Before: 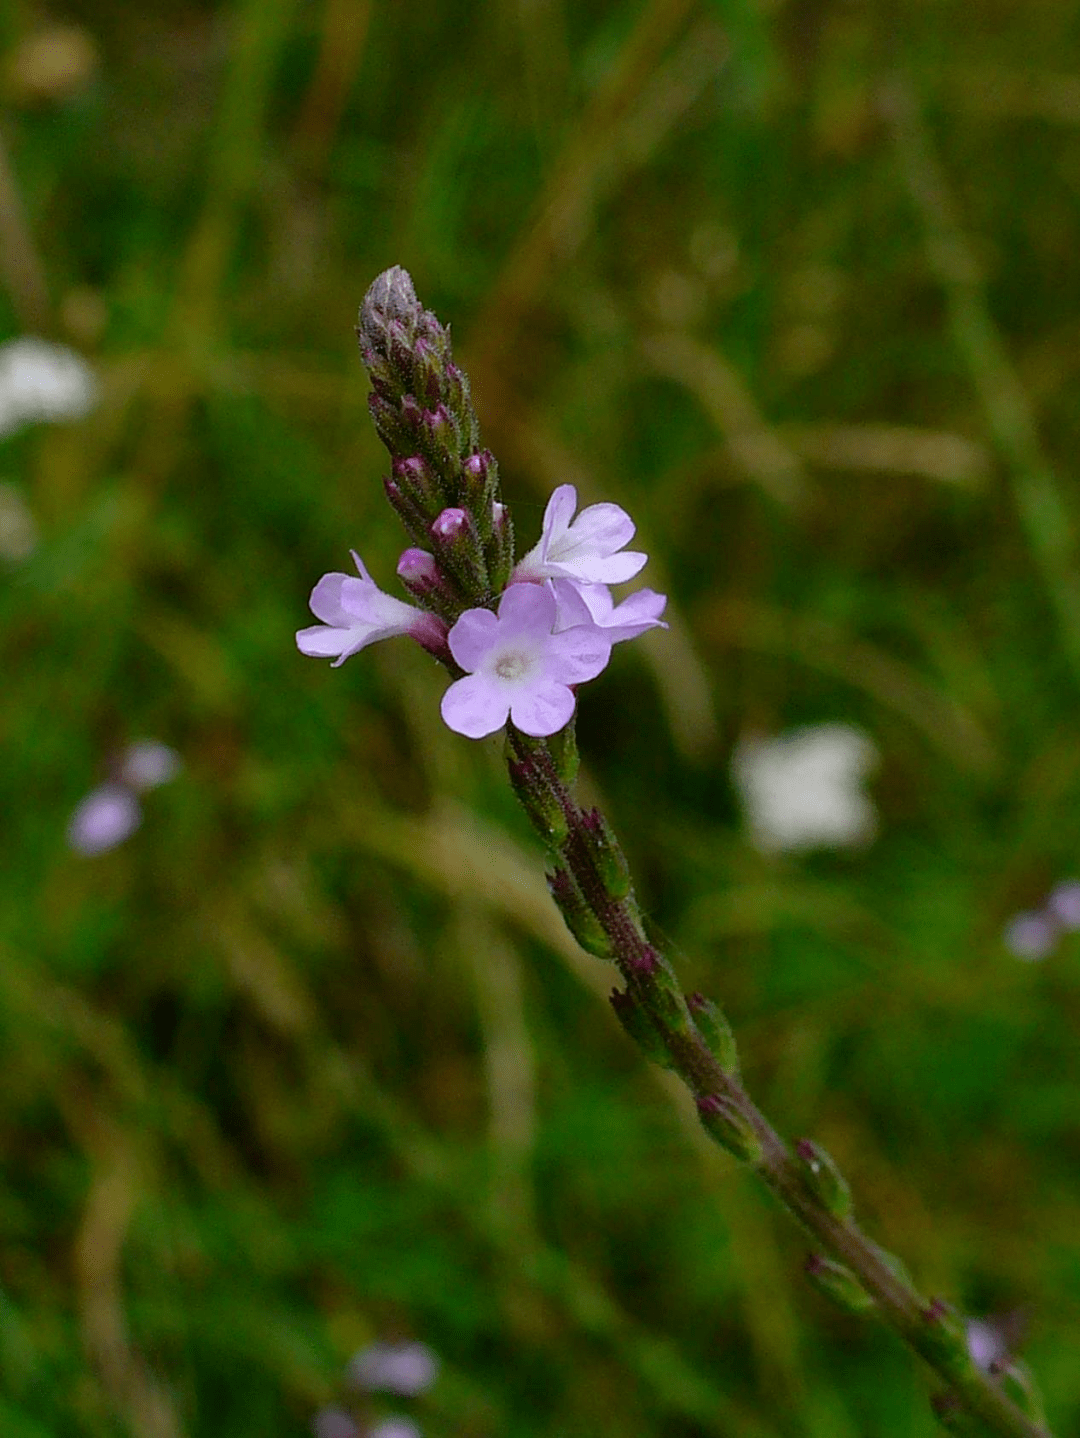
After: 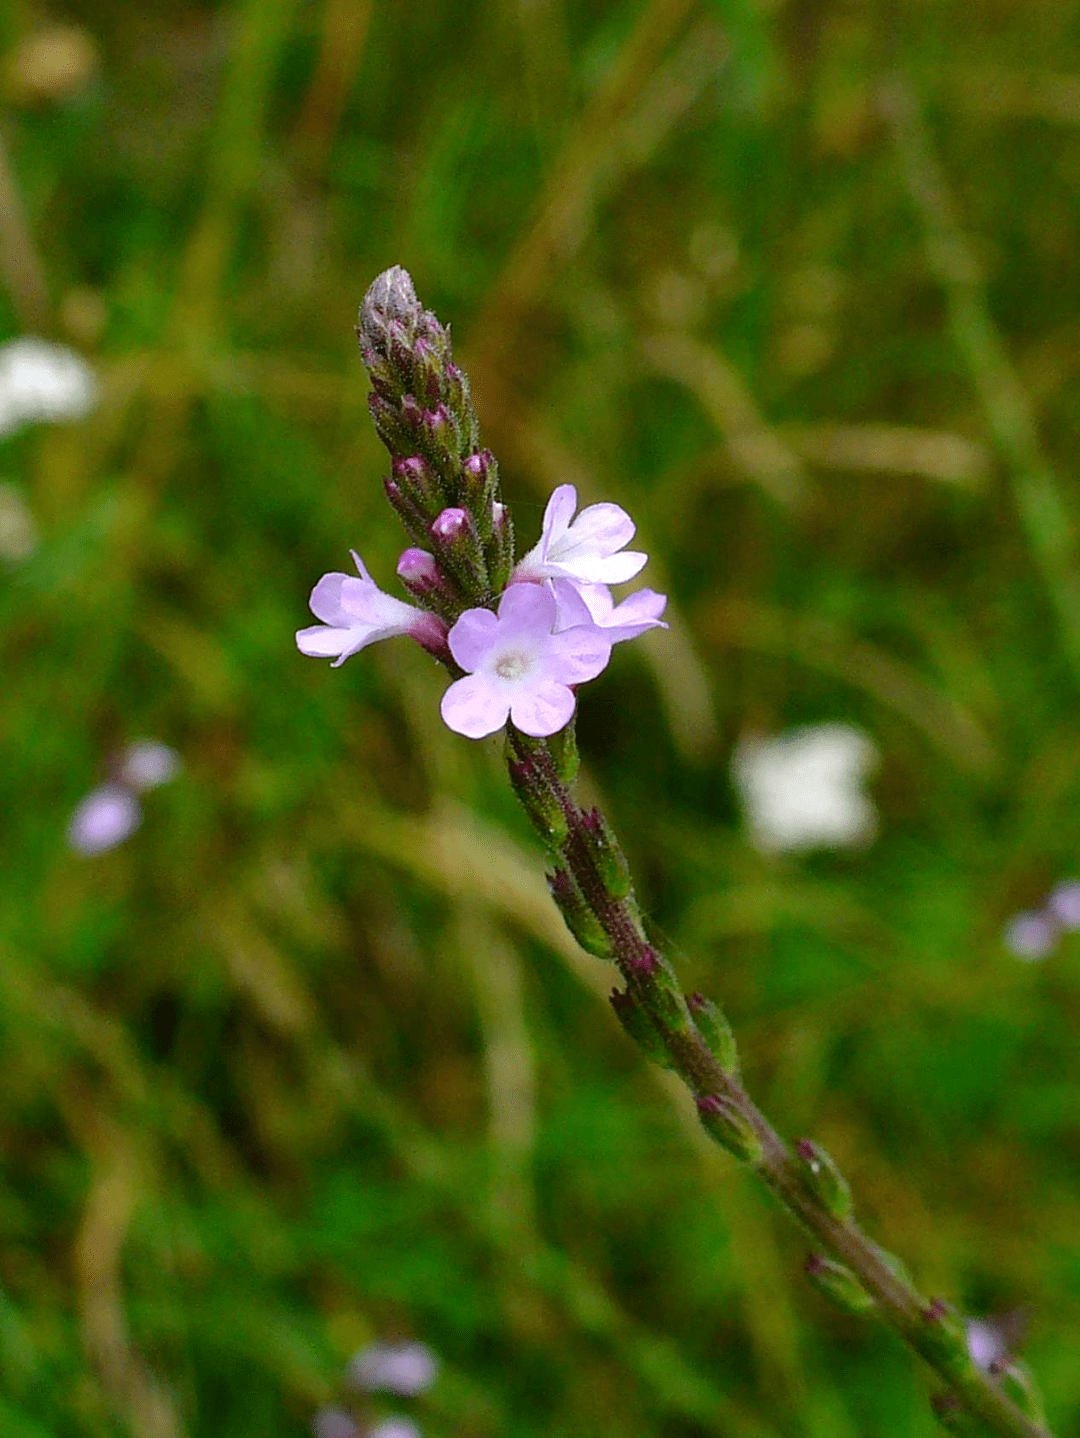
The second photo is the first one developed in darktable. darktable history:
exposure: exposure 0.644 EV, compensate highlight preservation false
base curve: curves: ch0 [(0, 0) (0.283, 0.295) (1, 1)], preserve colors none
